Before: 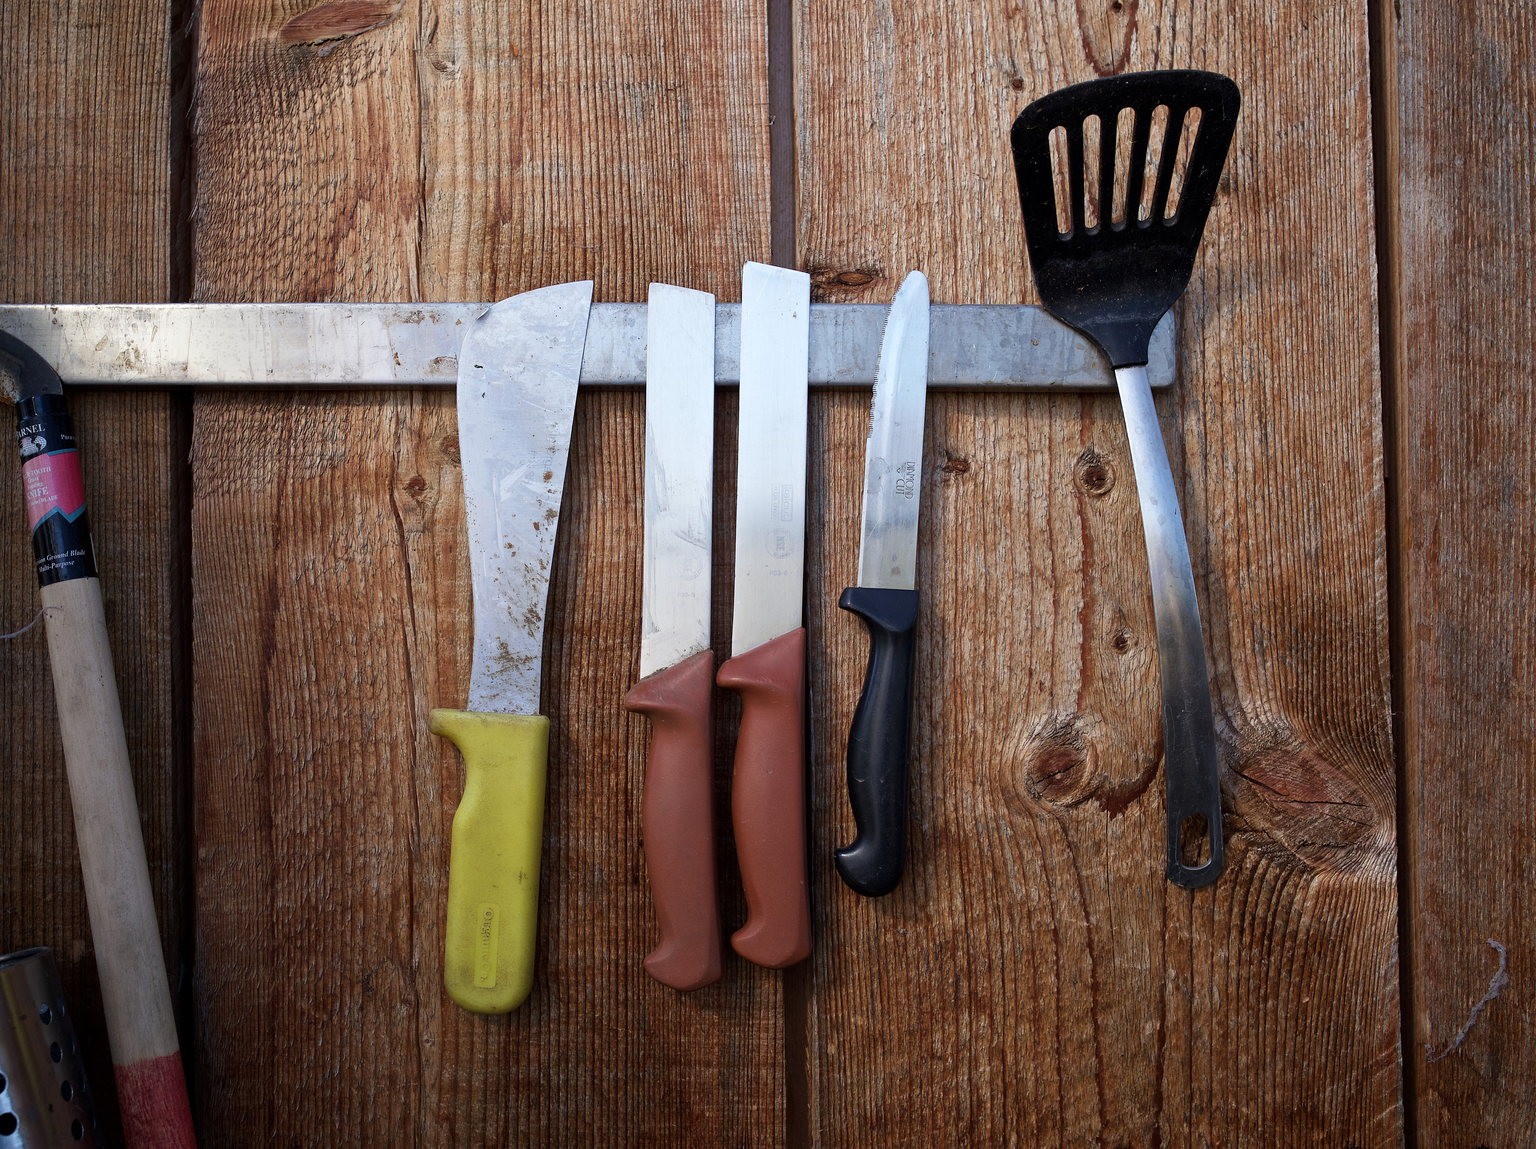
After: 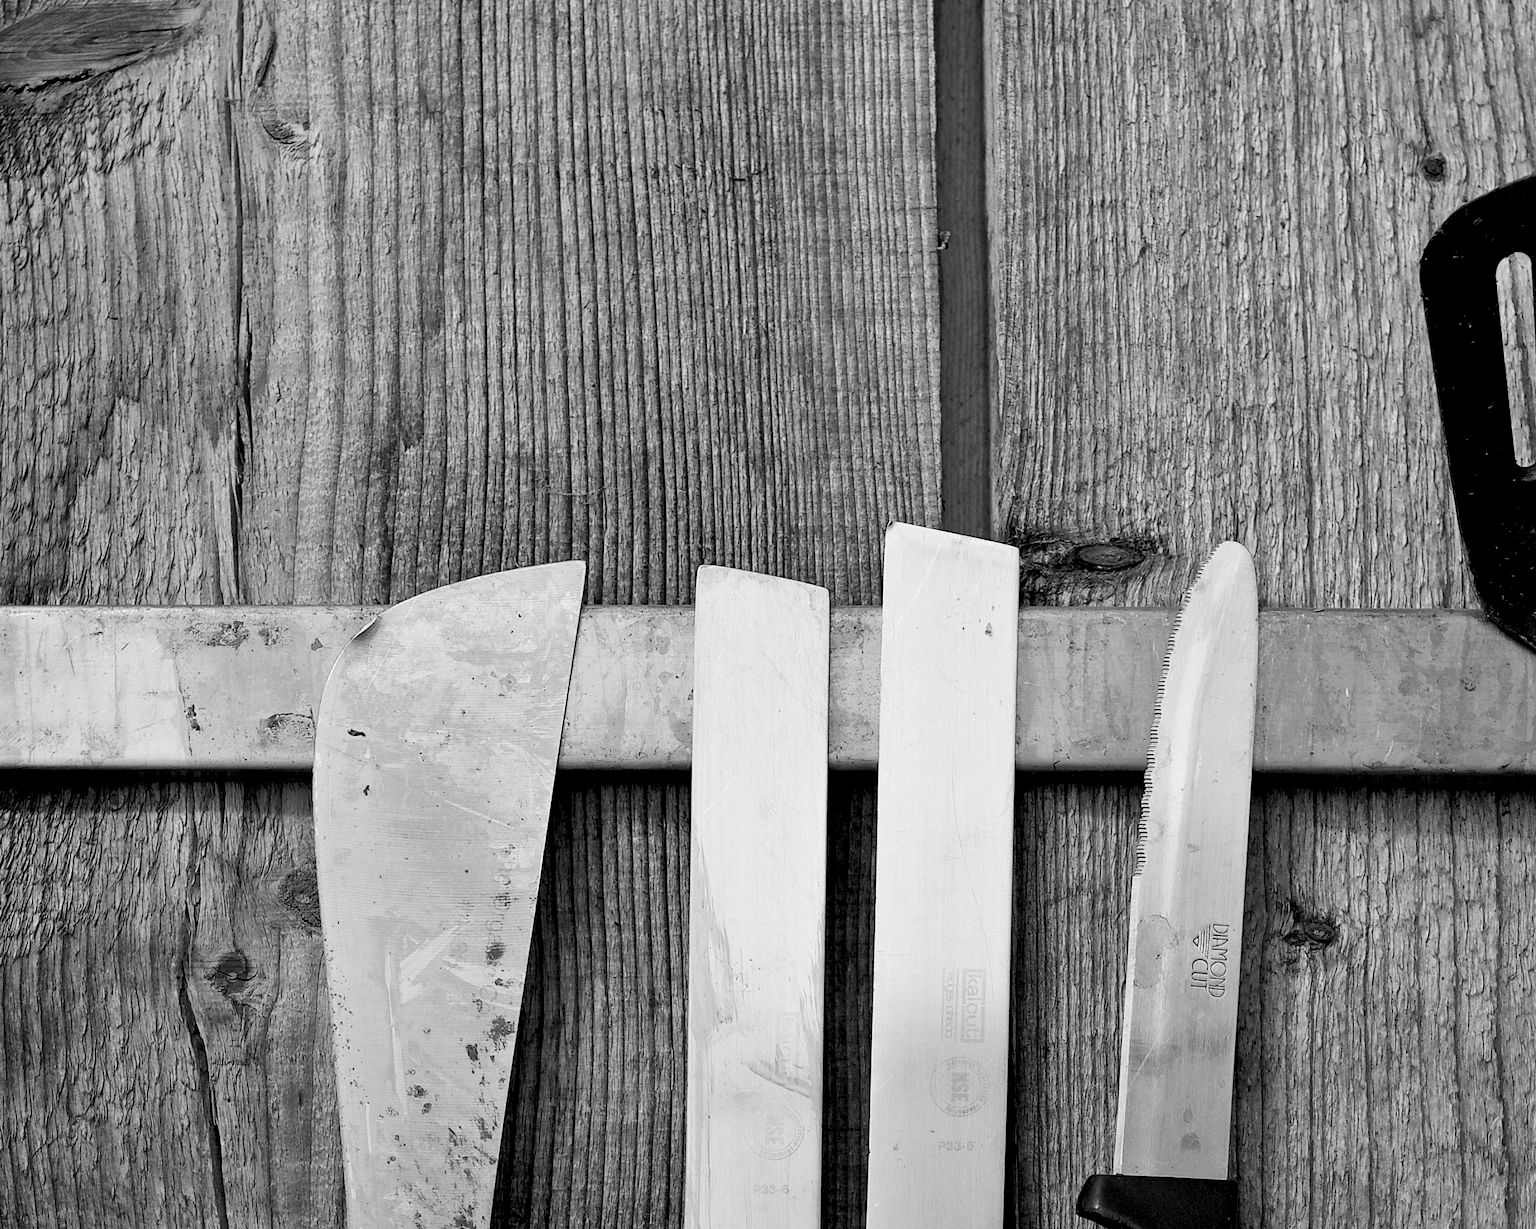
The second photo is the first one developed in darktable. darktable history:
crop: left 19.556%, right 30.401%, bottom 46.458%
monochrome: on, module defaults
shadows and highlights: shadows 35, highlights -35, soften with gaussian
exposure: black level correction 0.016, exposure -0.009 EV, compensate highlight preservation false
